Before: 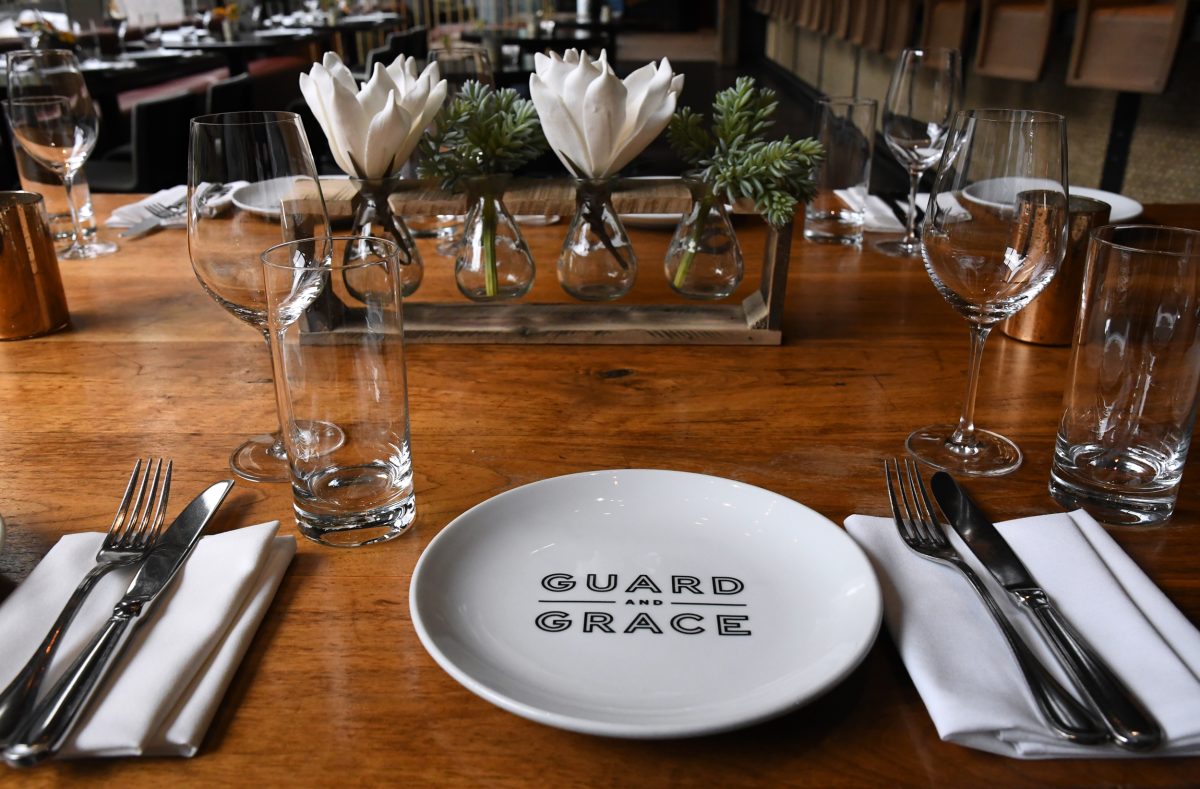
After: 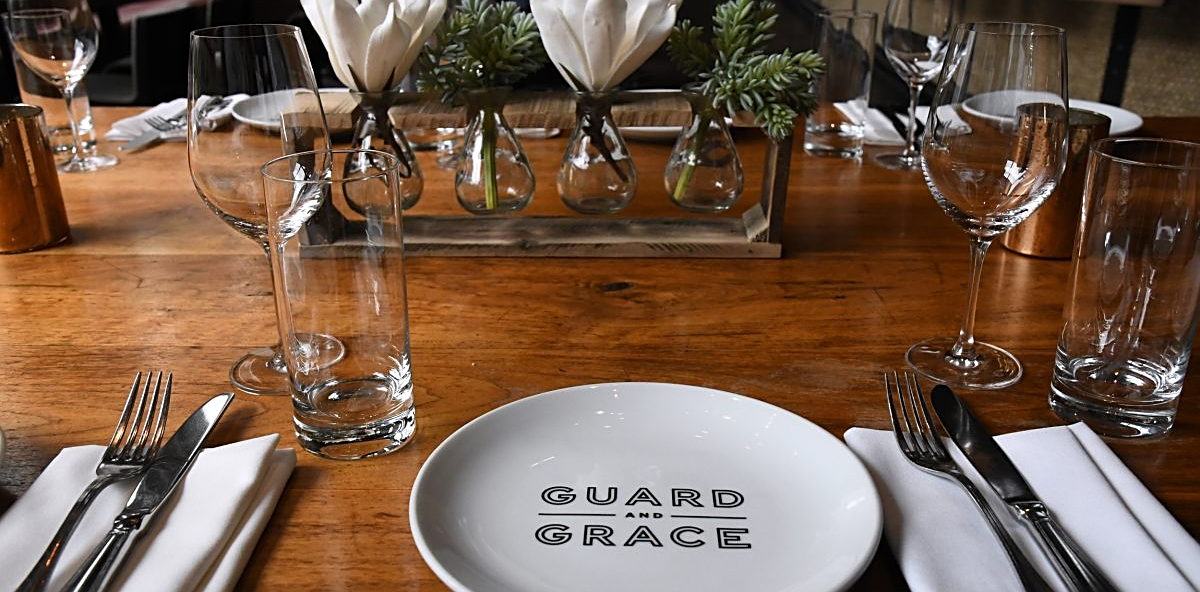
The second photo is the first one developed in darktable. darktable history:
sharpen: on, module defaults
crop: top 11.03%, bottom 13.921%
